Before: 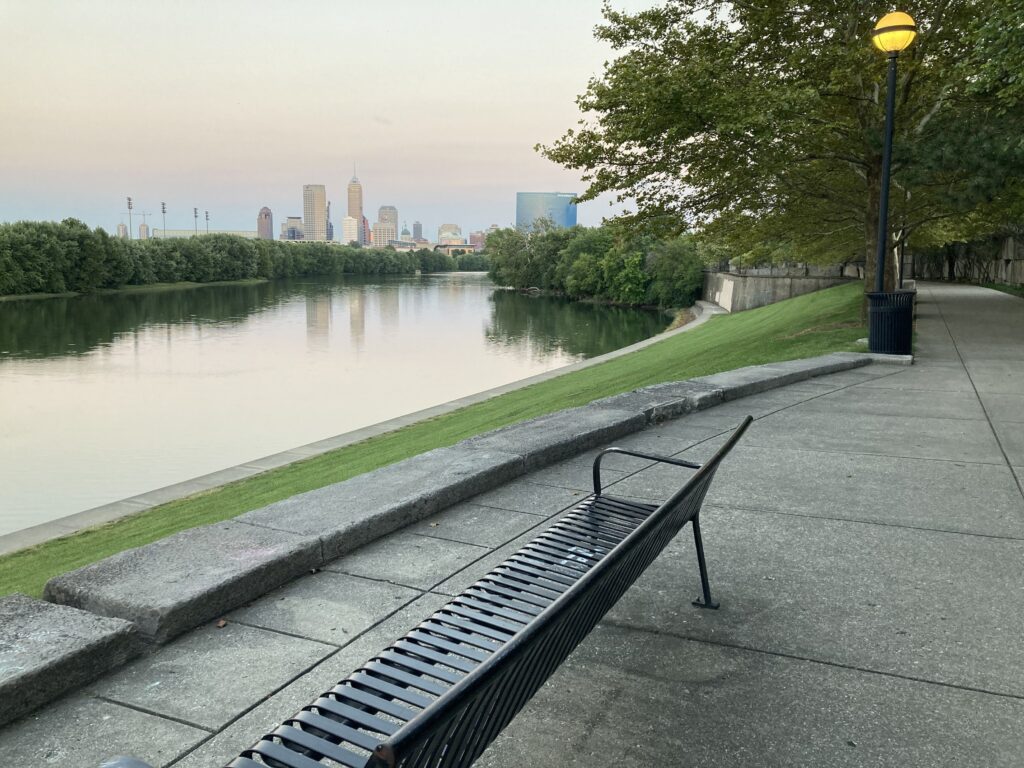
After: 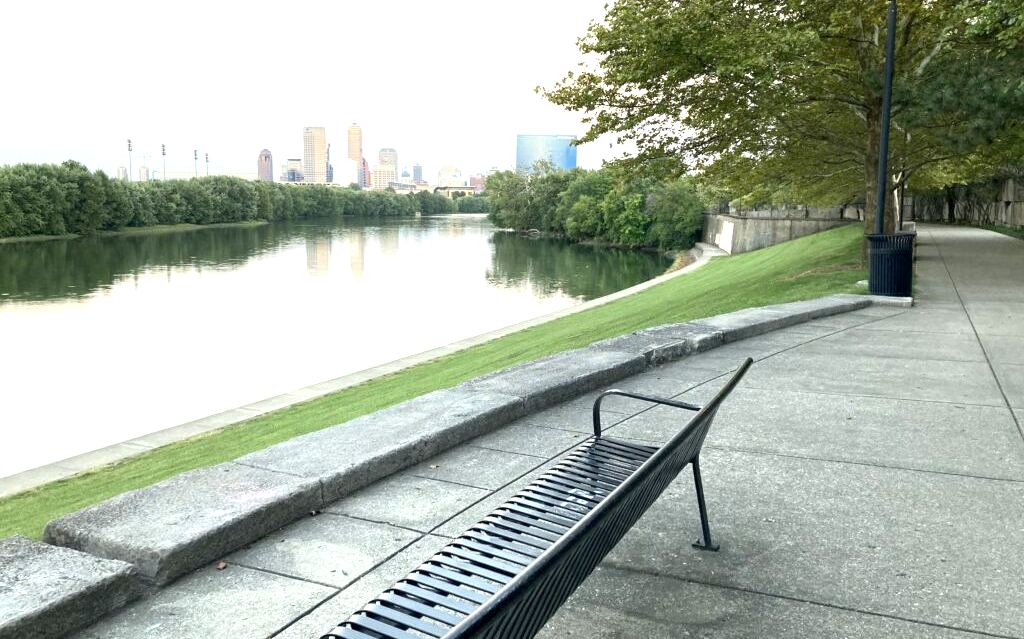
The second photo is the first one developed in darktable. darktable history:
exposure: black level correction 0.001, exposure 1 EV, compensate highlight preservation false
crop: top 7.625%, bottom 8.027%
